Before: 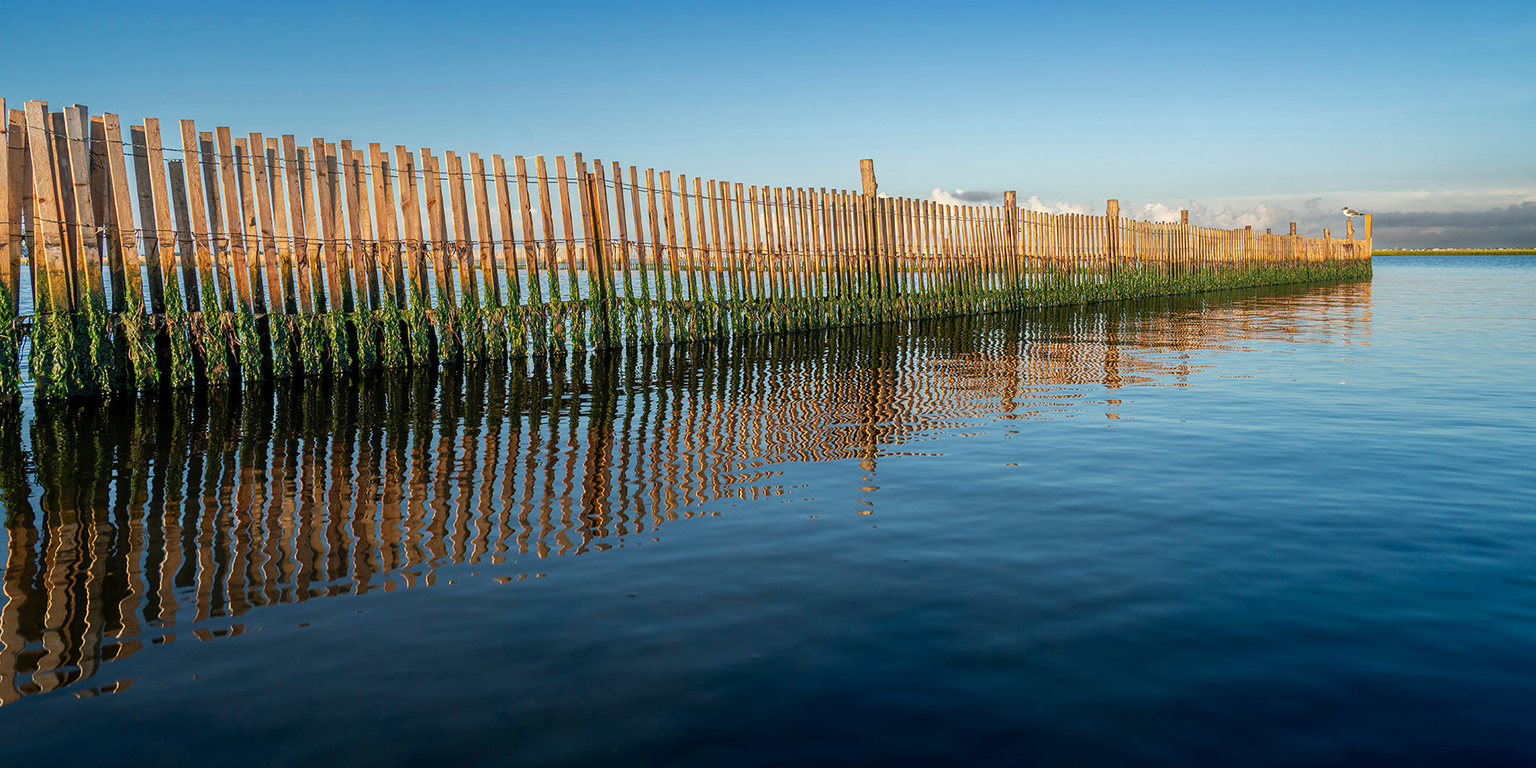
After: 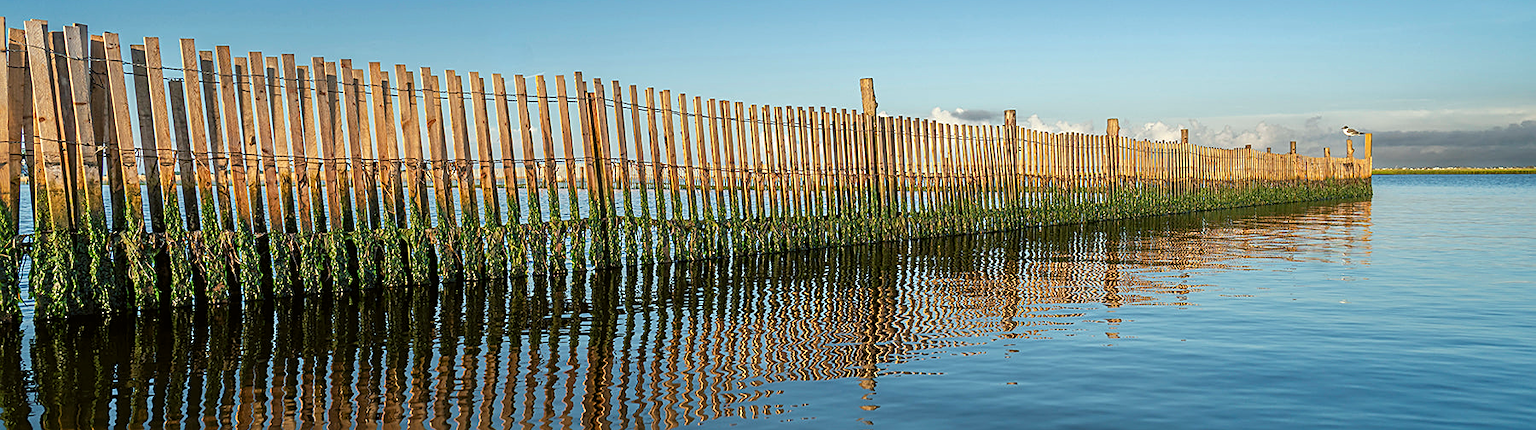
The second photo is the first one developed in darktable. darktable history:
levels: levels [0.031, 0.5, 0.969]
sharpen: on, module defaults
color balance: lift [1.004, 1.002, 1.002, 0.998], gamma [1, 1.007, 1.002, 0.993], gain [1, 0.977, 1.013, 1.023], contrast -3.64%
crop and rotate: top 10.605%, bottom 33.274%
